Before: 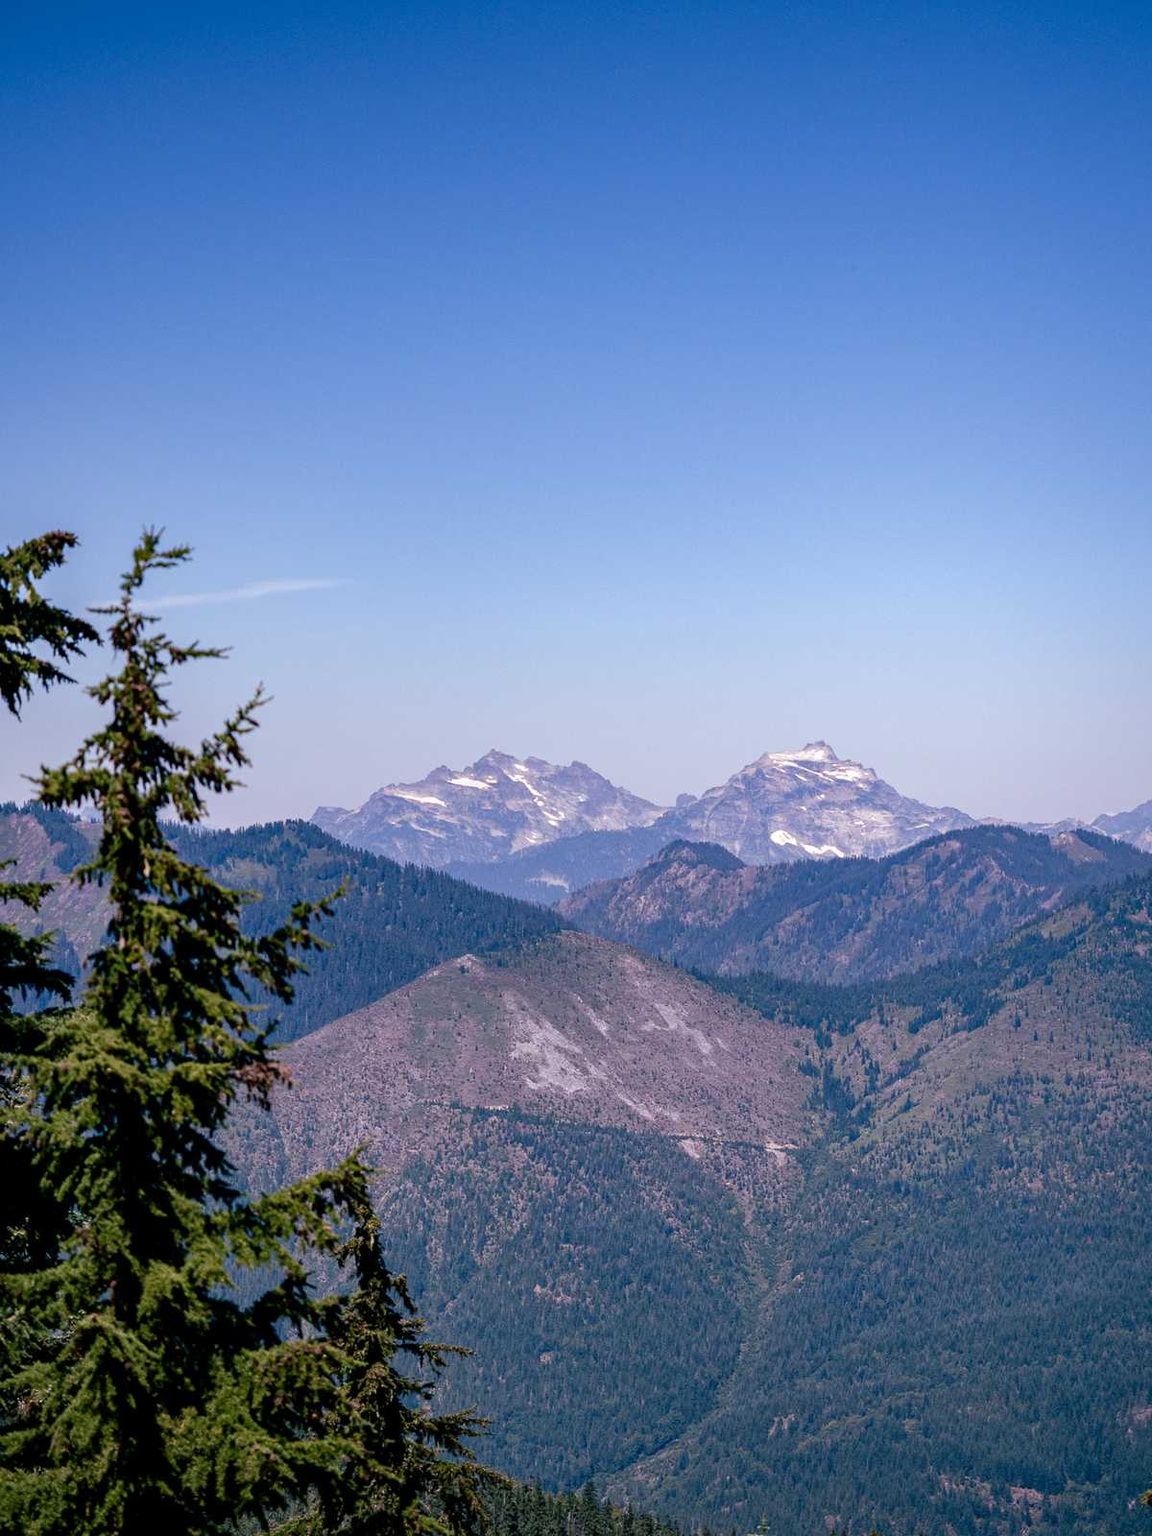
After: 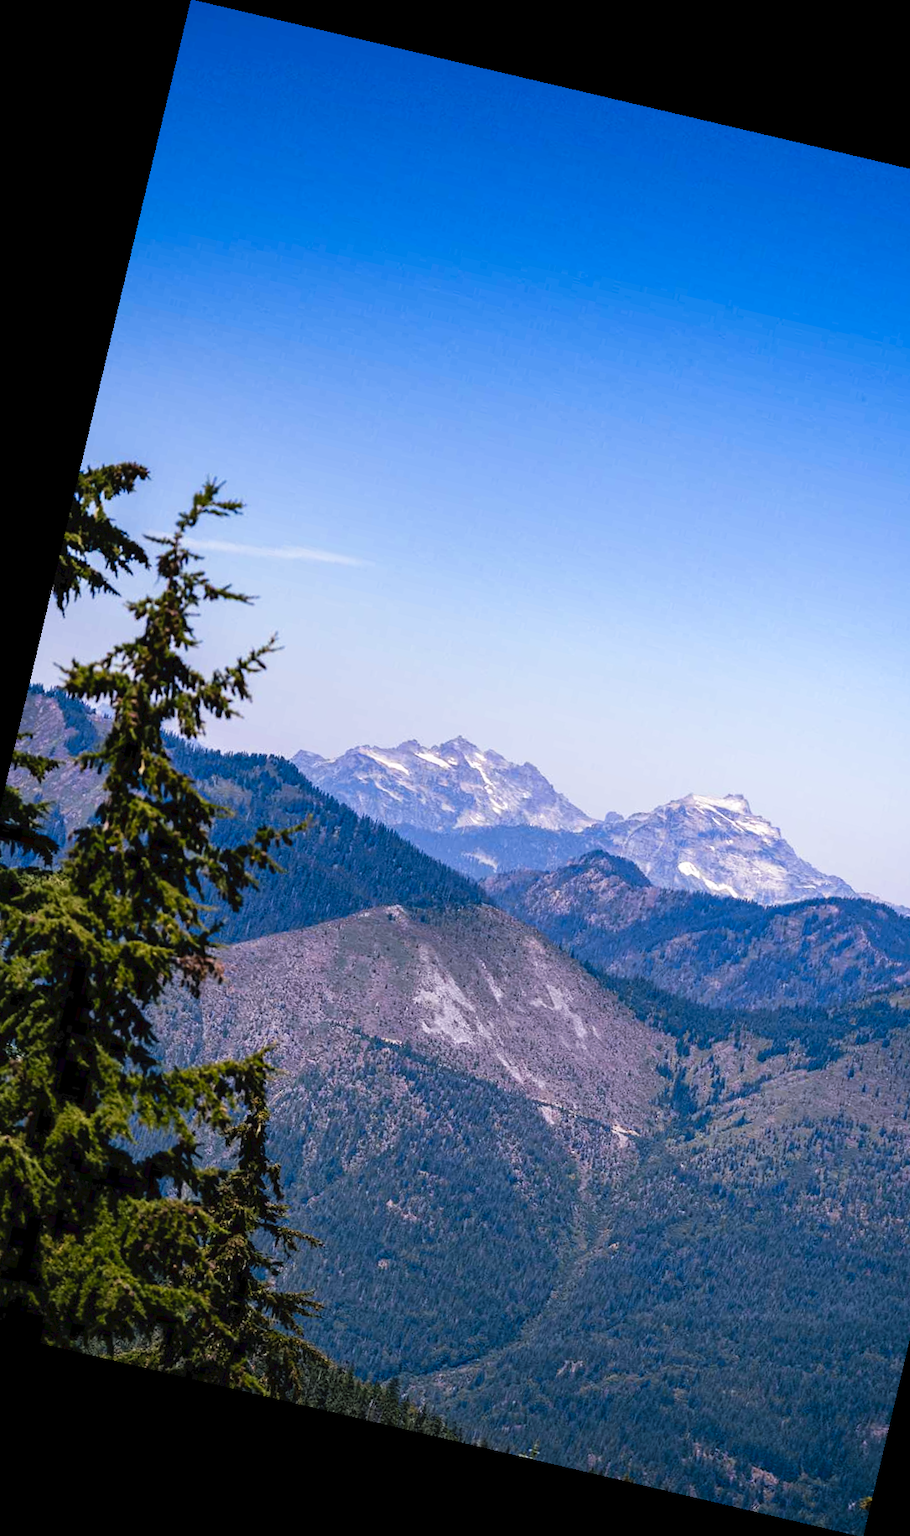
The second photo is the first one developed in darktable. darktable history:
tone curve: curves: ch0 [(0, 0) (0.003, 0.036) (0.011, 0.04) (0.025, 0.042) (0.044, 0.052) (0.069, 0.066) (0.1, 0.085) (0.136, 0.106) (0.177, 0.144) (0.224, 0.188) (0.277, 0.241) (0.335, 0.307) (0.399, 0.382) (0.468, 0.466) (0.543, 0.56) (0.623, 0.672) (0.709, 0.772) (0.801, 0.876) (0.898, 0.949) (1, 1)], preserve colors none
crop and rotate: left 9.061%, right 20.142%
color contrast: green-magenta contrast 0.8, blue-yellow contrast 1.1, unbound 0
rotate and perspective: rotation 13.27°, automatic cropping off
